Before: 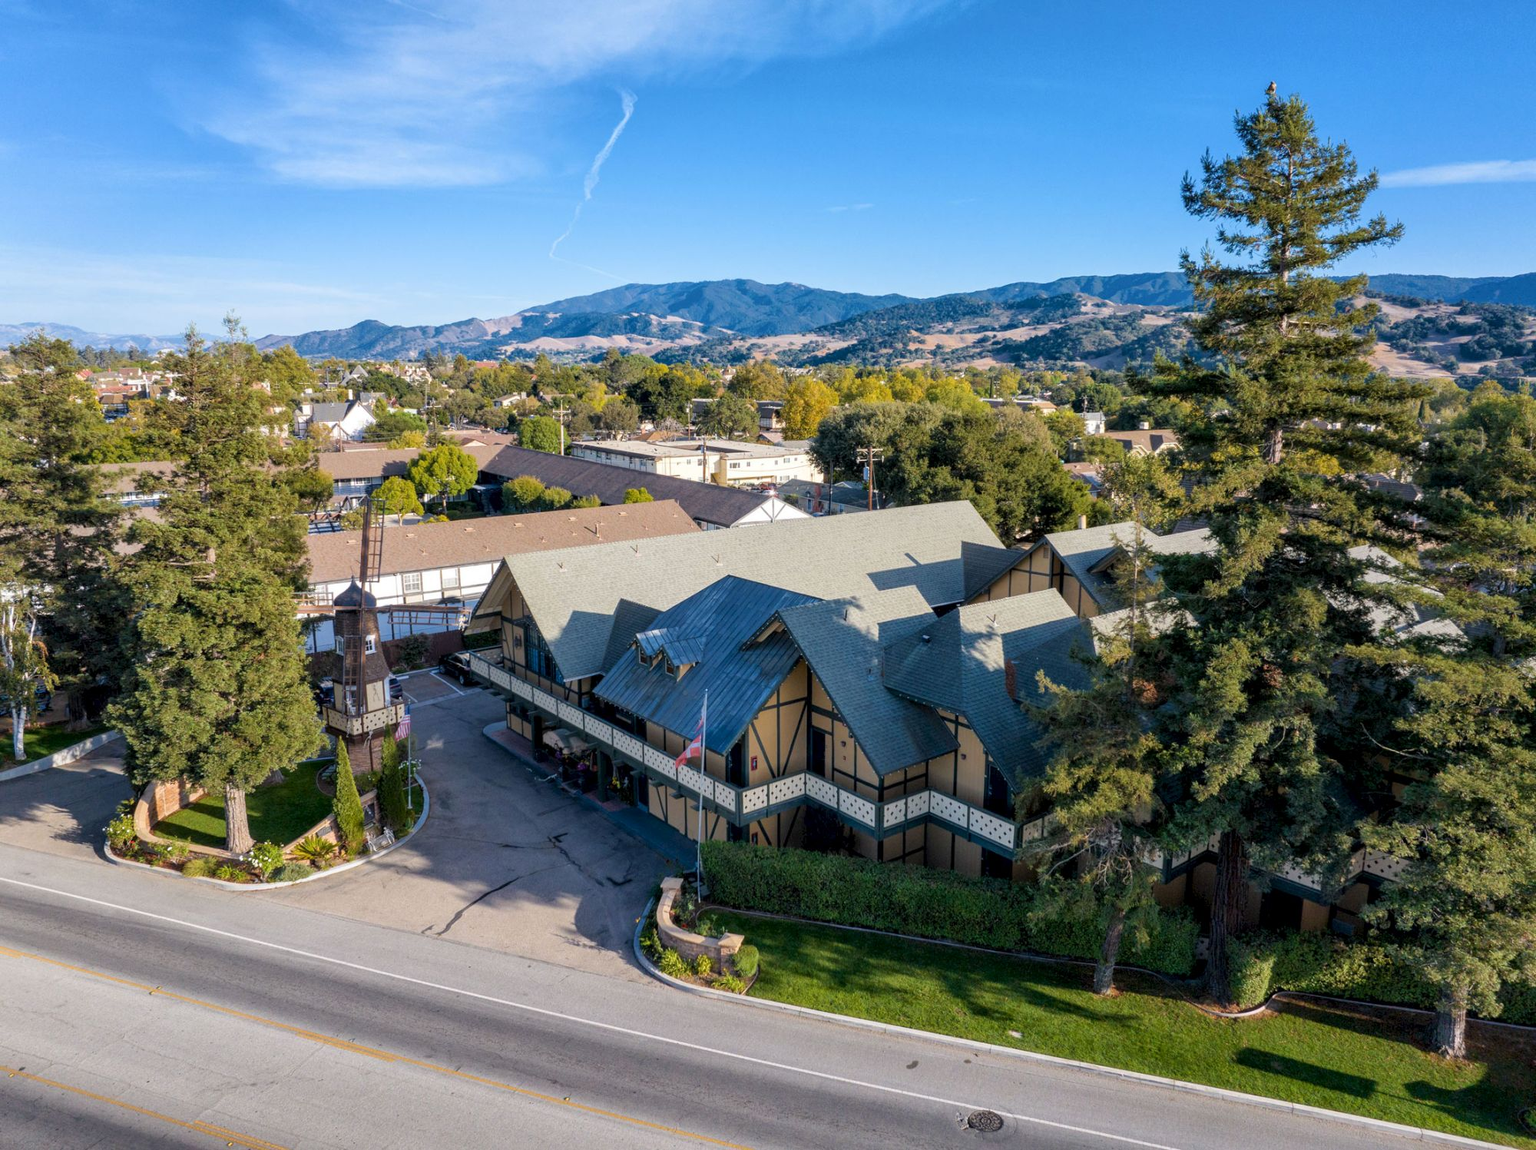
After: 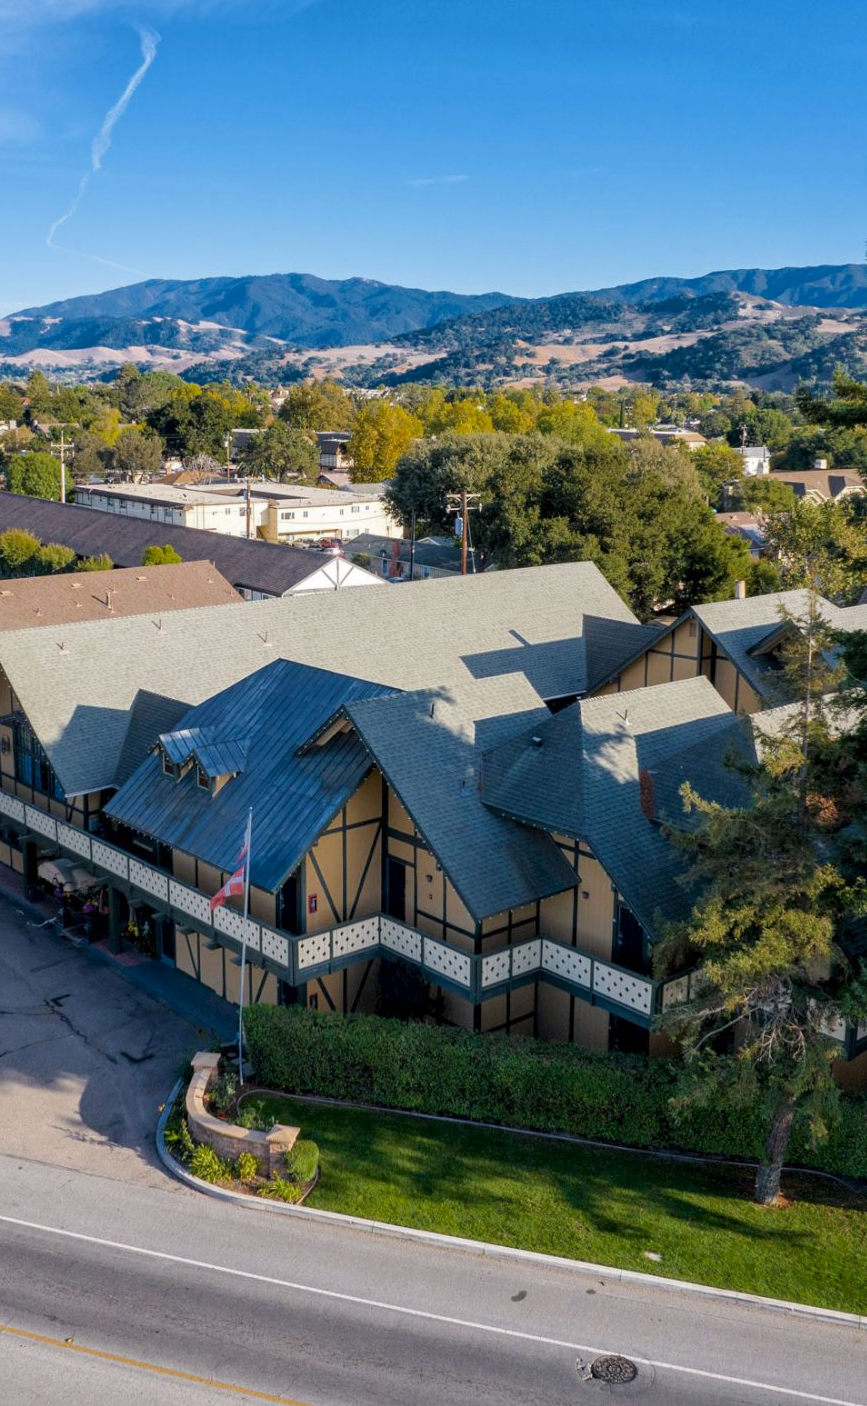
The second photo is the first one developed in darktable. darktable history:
color zones: curves: ch0 [(0, 0.444) (0.143, 0.442) (0.286, 0.441) (0.429, 0.441) (0.571, 0.441) (0.714, 0.441) (0.857, 0.442) (1, 0.444)]
crop: left 33.452%, top 6.025%, right 23.155%
